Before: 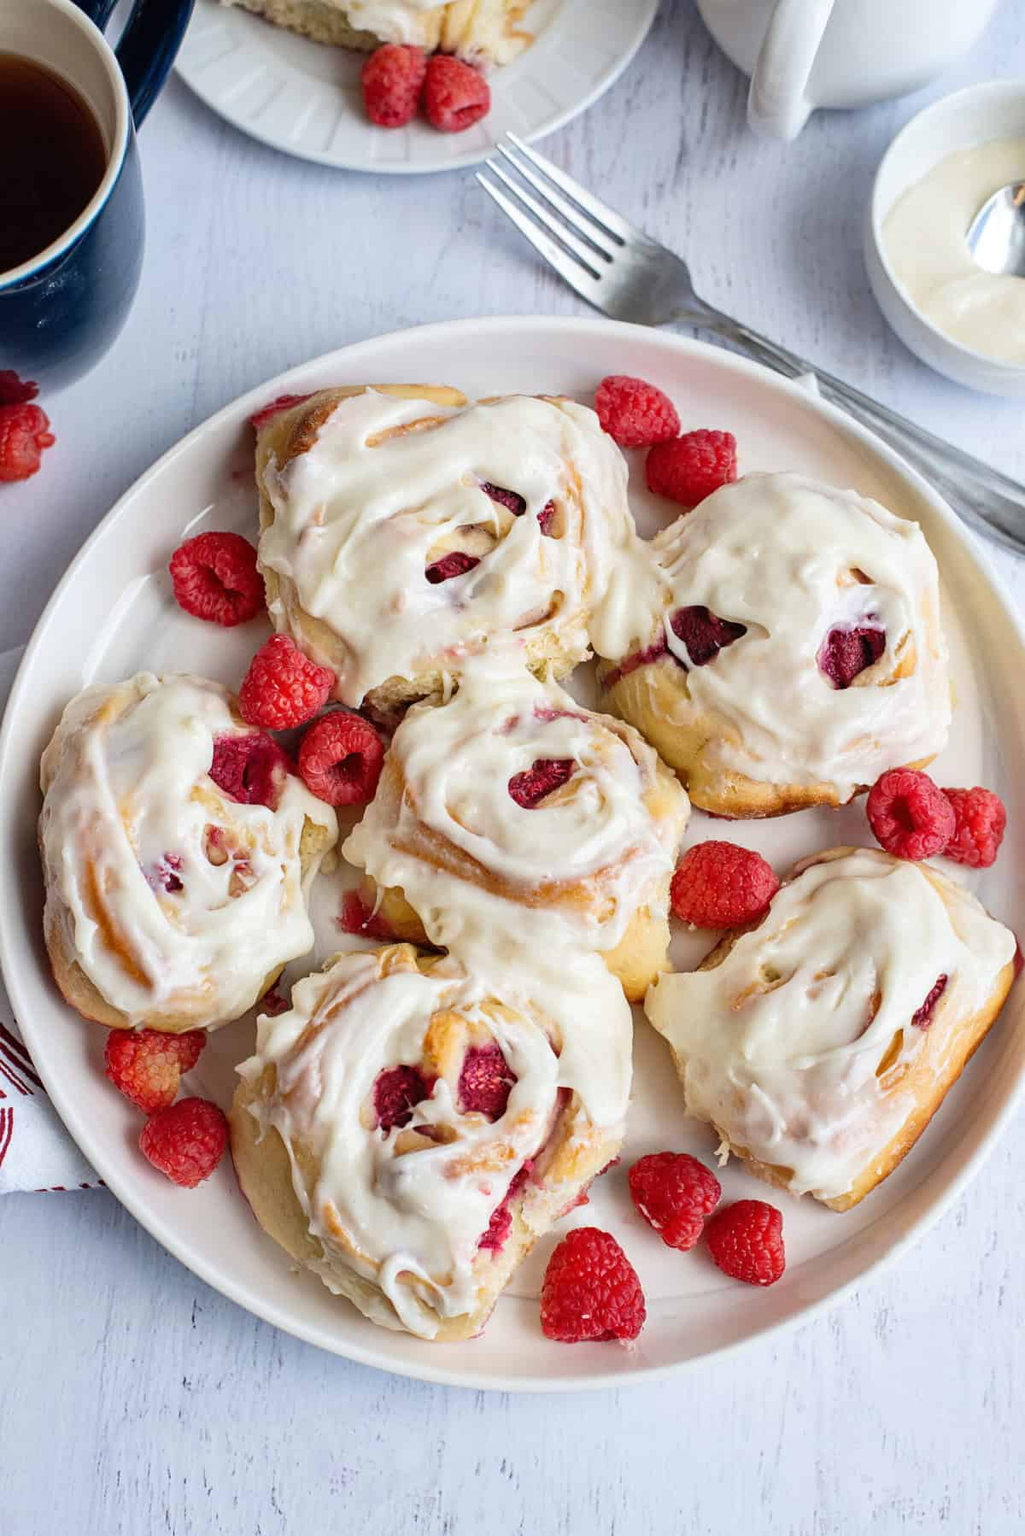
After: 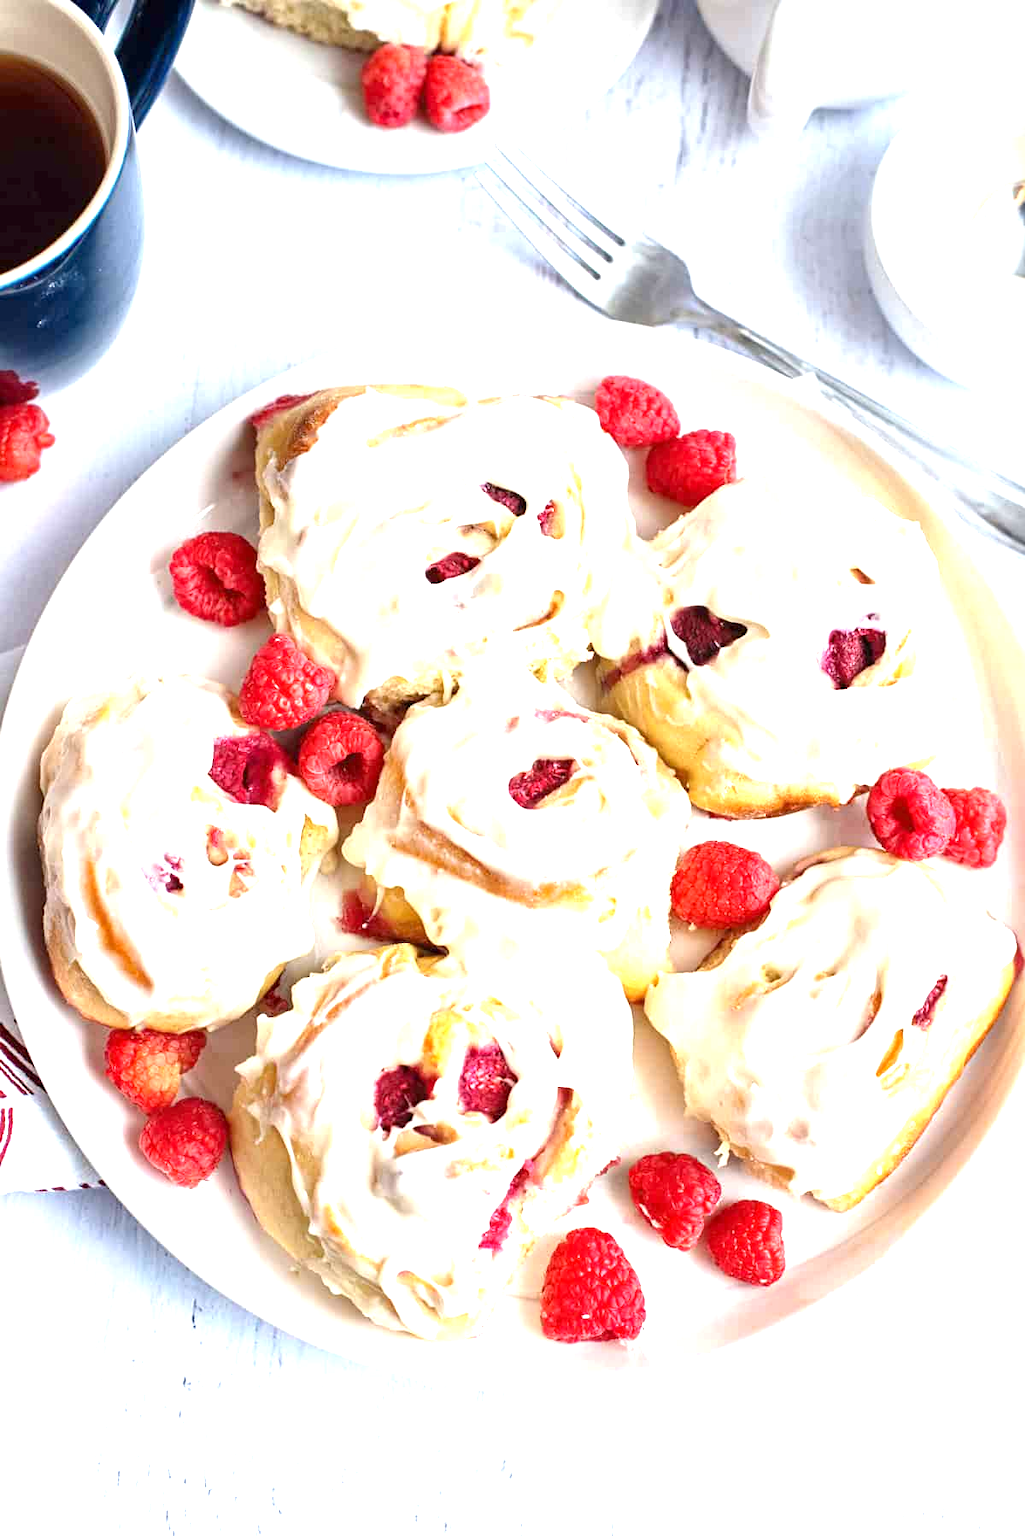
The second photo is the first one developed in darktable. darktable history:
exposure: black level correction 0.001, exposure 1.398 EV, compensate highlight preservation false
